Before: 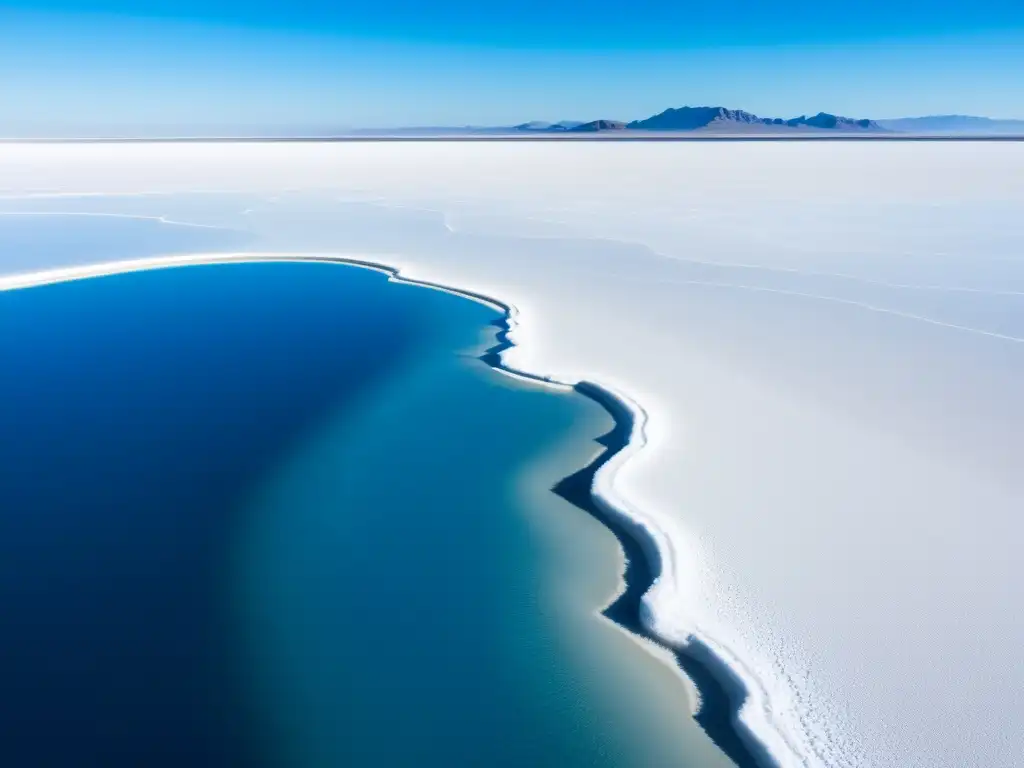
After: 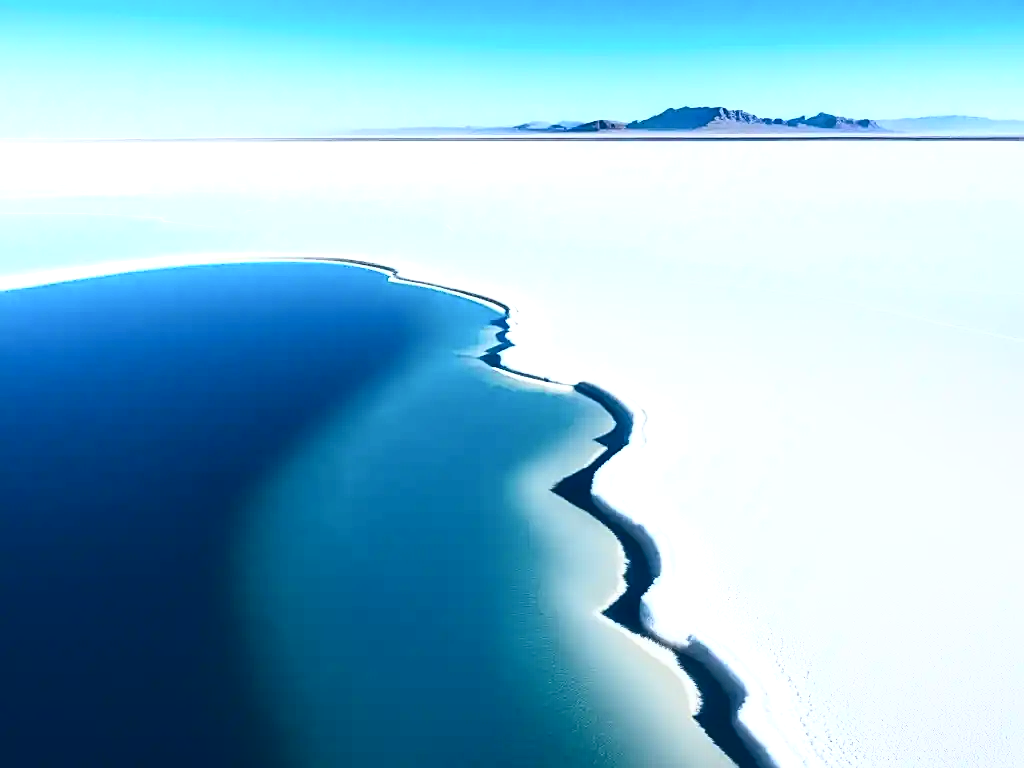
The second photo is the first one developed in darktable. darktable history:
exposure: black level correction 0, exposure 0.498 EV, compensate exposure bias true, compensate highlight preservation false
tone curve: curves: ch0 [(0, 0) (0.003, 0.082) (0.011, 0.082) (0.025, 0.088) (0.044, 0.088) (0.069, 0.093) (0.1, 0.101) (0.136, 0.109) (0.177, 0.129) (0.224, 0.155) (0.277, 0.214) (0.335, 0.289) (0.399, 0.378) (0.468, 0.476) (0.543, 0.589) (0.623, 0.713) (0.709, 0.826) (0.801, 0.908) (0.898, 0.98) (1, 1)], color space Lab, independent channels, preserve colors none
sharpen: on, module defaults
